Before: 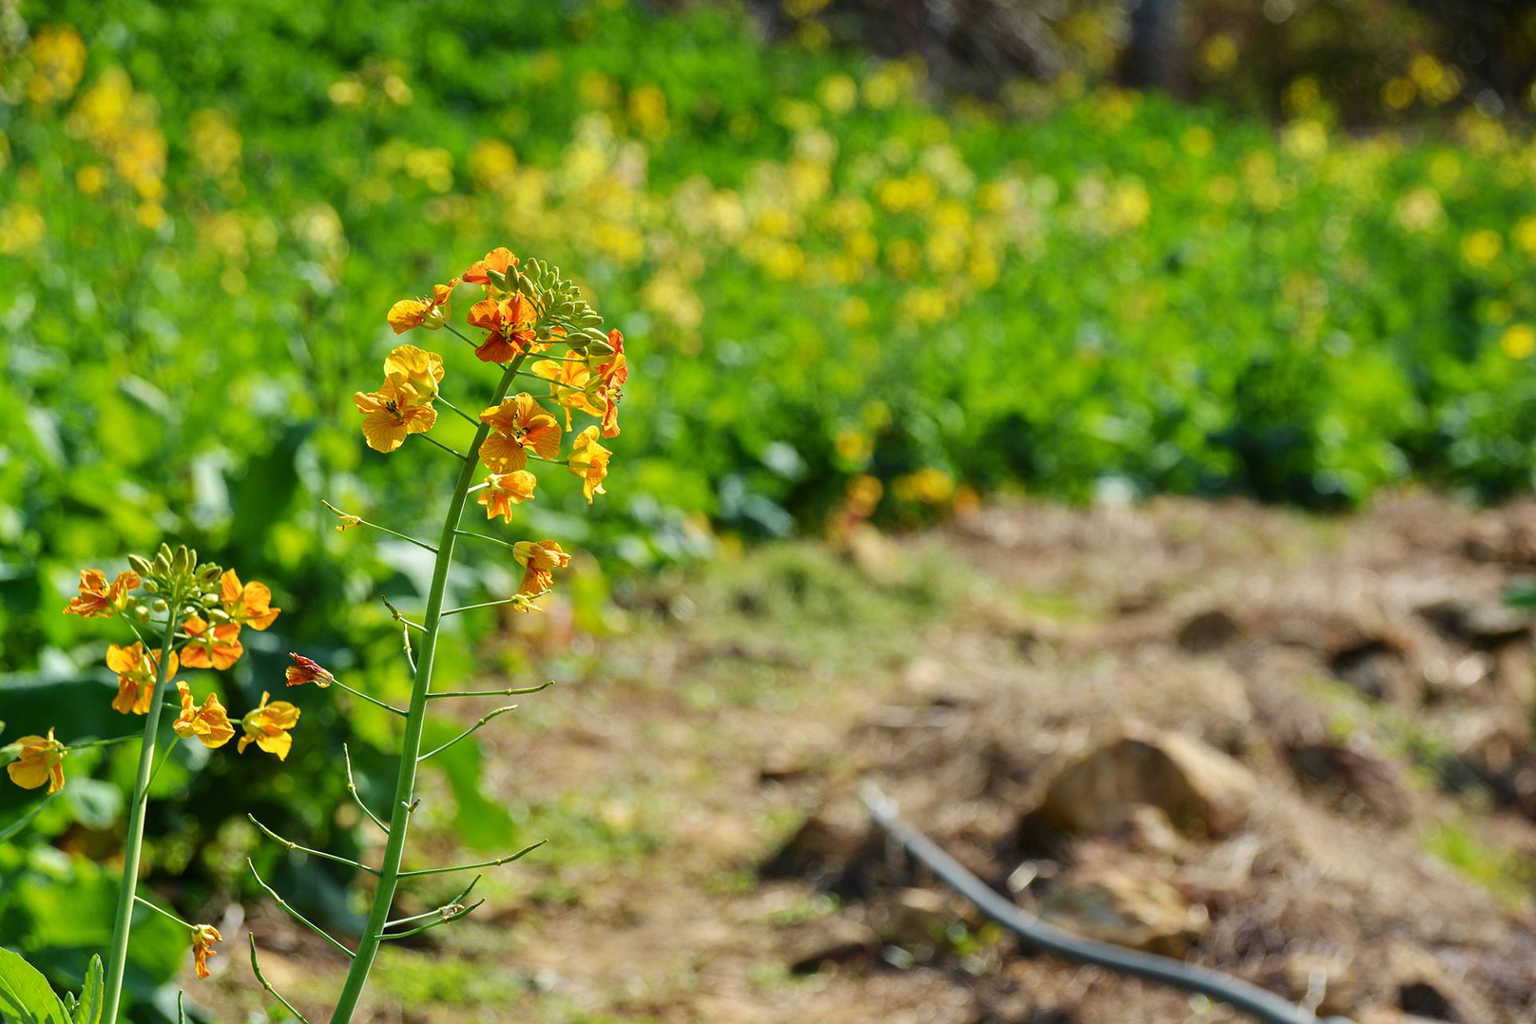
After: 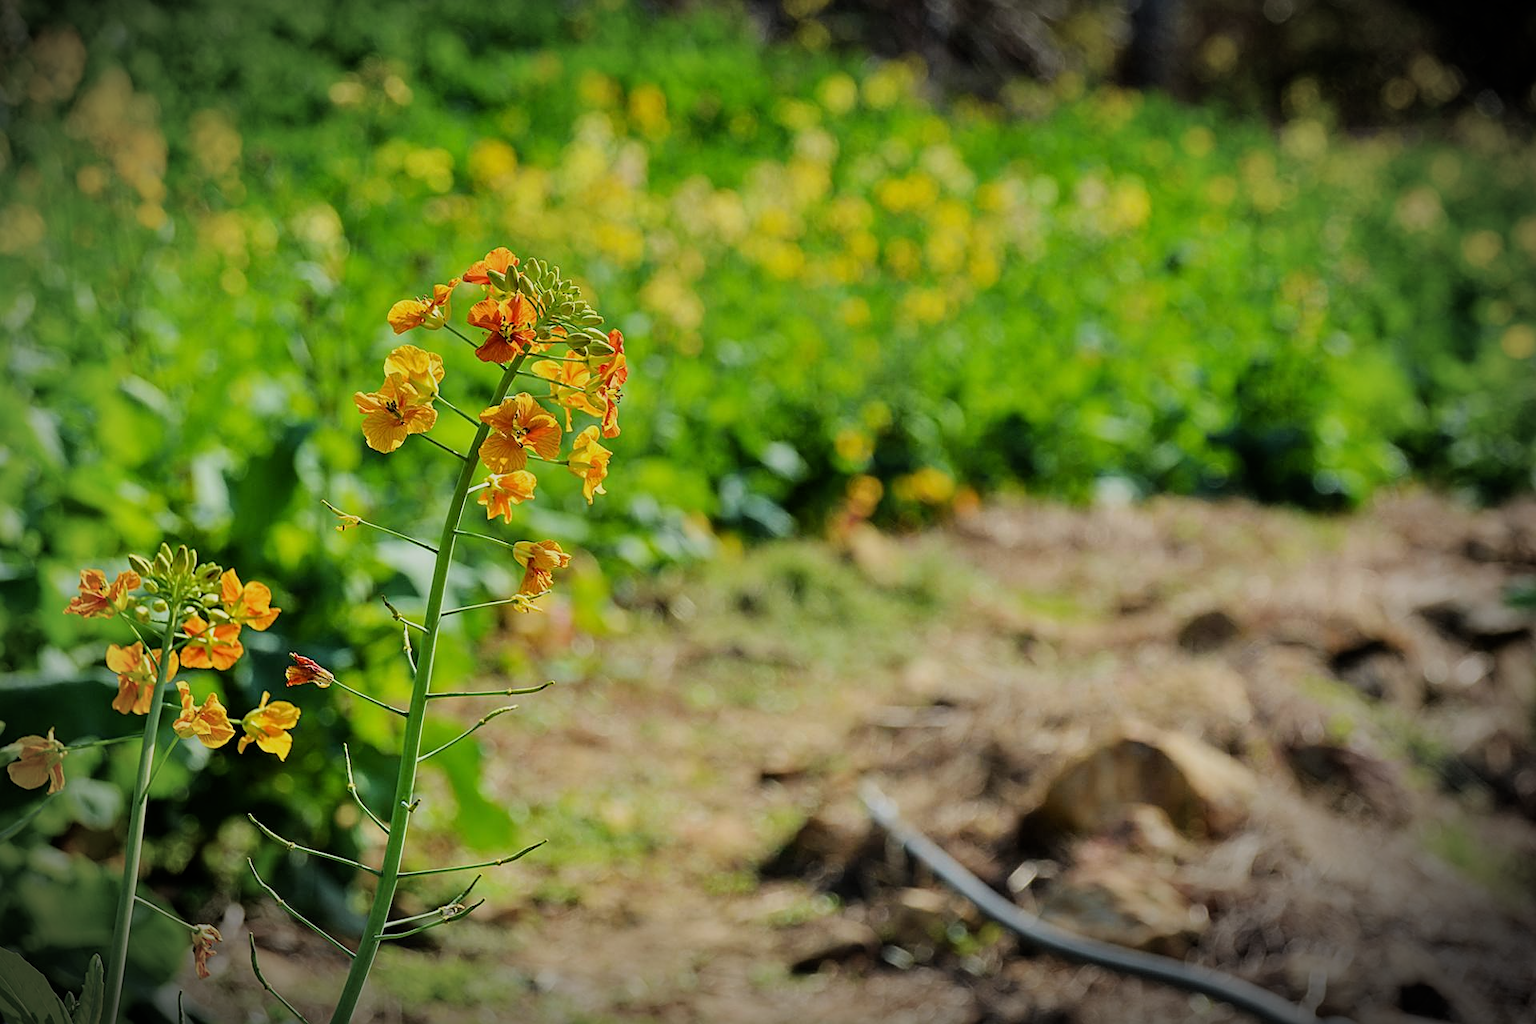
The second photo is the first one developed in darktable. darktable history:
sharpen: on, module defaults
vignetting: brightness -0.872, center (-0.031, -0.043), automatic ratio true, unbound false
filmic rgb: black relative exposure -7.65 EV, white relative exposure 4.56 EV, hardness 3.61, color science v6 (2022)
